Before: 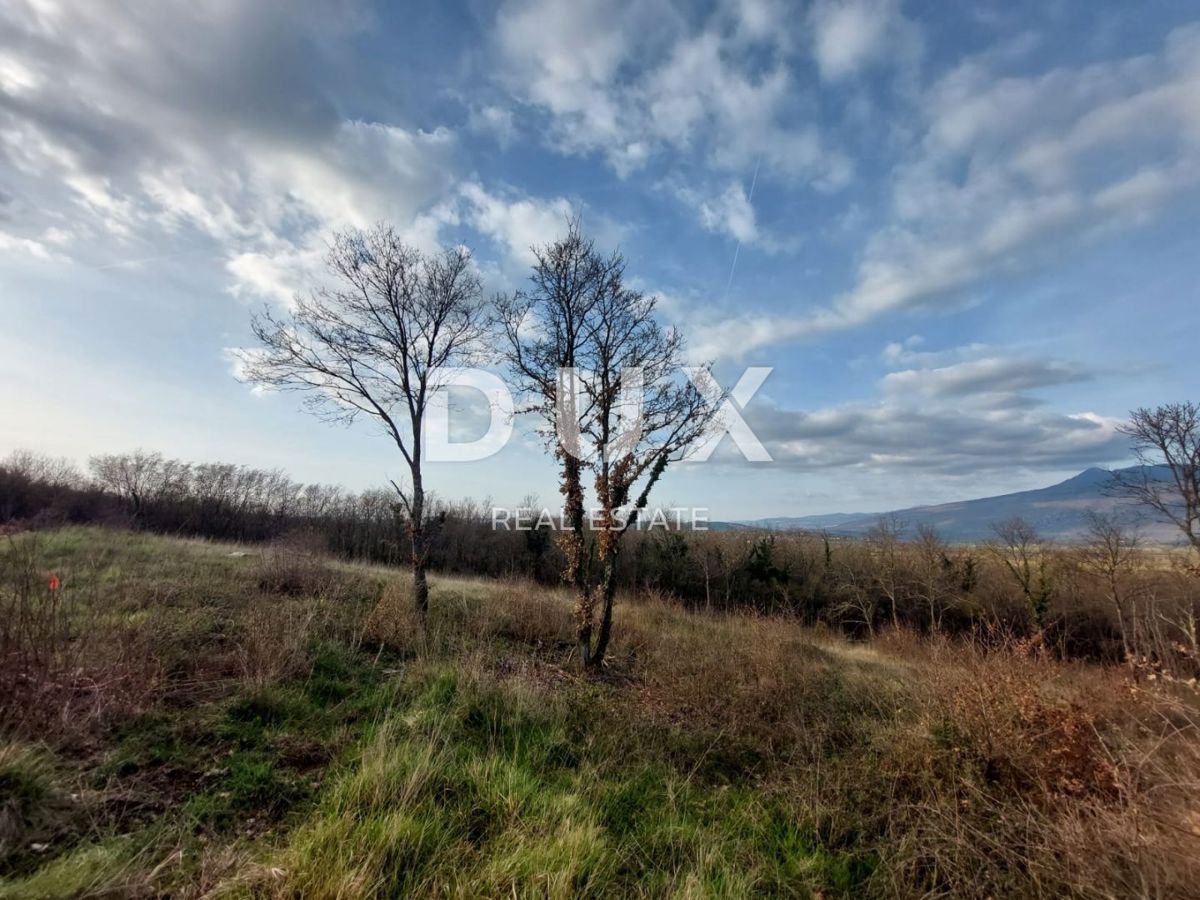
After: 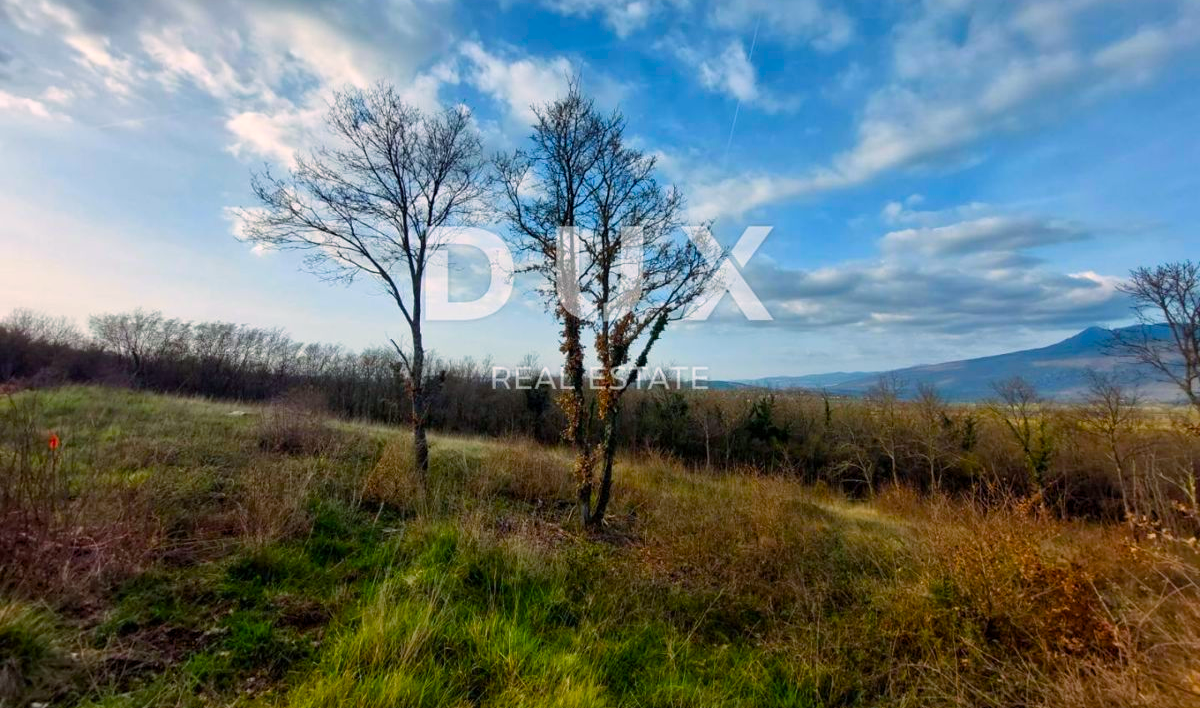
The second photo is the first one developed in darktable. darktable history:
exposure: compensate exposure bias true, compensate highlight preservation false
crop and rotate: top 15.75%, bottom 5.511%
color balance rgb: shadows lift › chroma 1.047%, shadows lift › hue 217.7°, power › hue 73.88°, highlights gain › chroma 4.421%, highlights gain › hue 33.51°, shadows fall-off 298.099%, white fulcrum 1.99 EV, highlights fall-off 298.016%, perceptual saturation grading › global saturation 20%, perceptual saturation grading › highlights -24.816%, perceptual saturation grading › shadows 50.096%, mask middle-gray fulcrum 99.402%, global vibrance 9.43%, contrast gray fulcrum 38.244%
